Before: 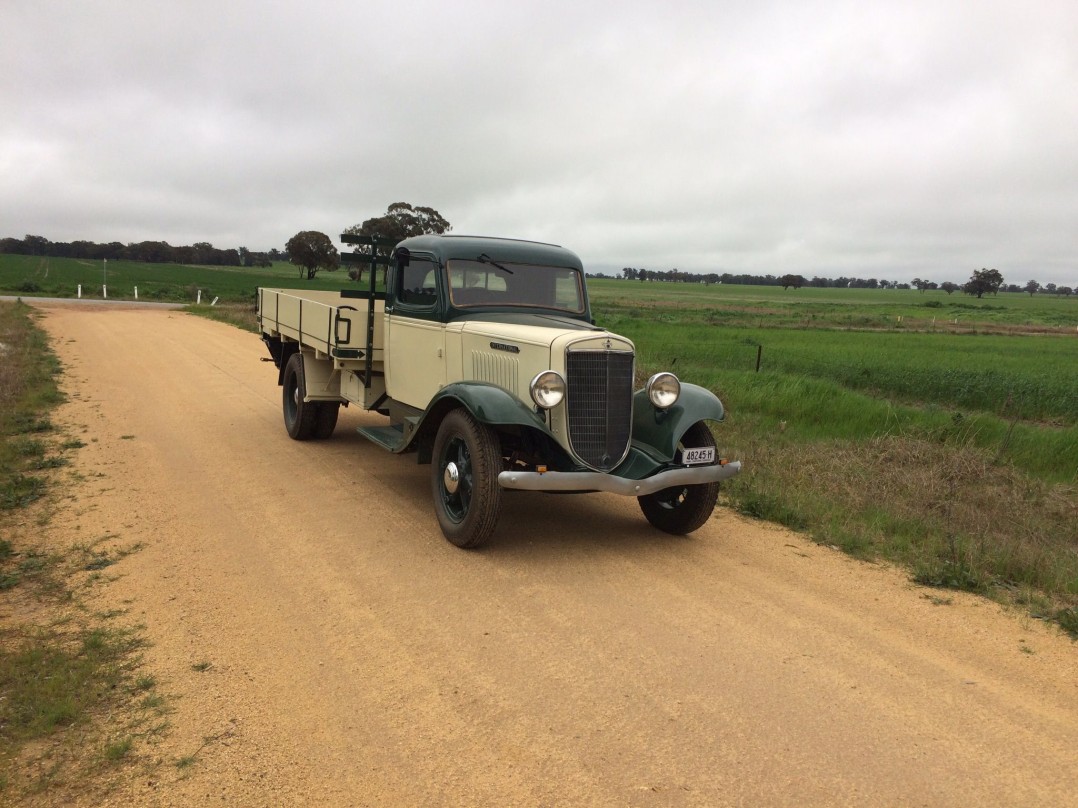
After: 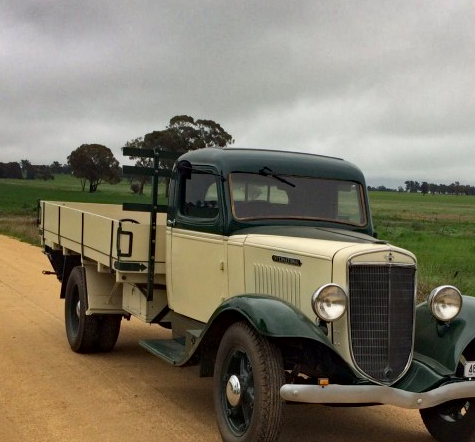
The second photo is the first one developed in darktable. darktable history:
local contrast: mode bilateral grid, contrast 20, coarseness 50, detail 120%, midtone range 0.2
crop: left 20.248%, top 10.86%, right 35.675%, bottom 34.321%
haze removal: strength 0.29, distance 0.25, compatibility mode true, adaptive false
shadows and highlights: white point adjustment -3.64, highlights -63.34, highlights color adjustment 42%, soften with gaussian
exposure: exposure 0.014 EV, compensate highlight preservation false
